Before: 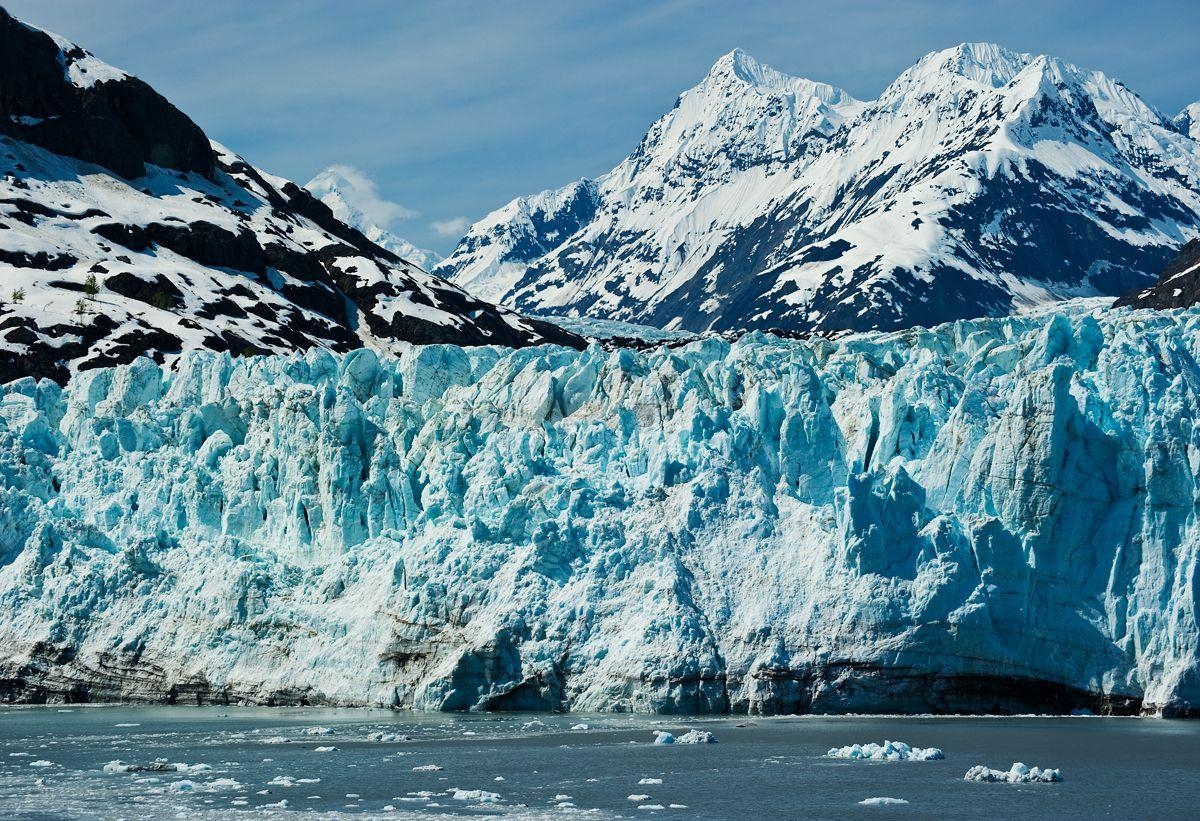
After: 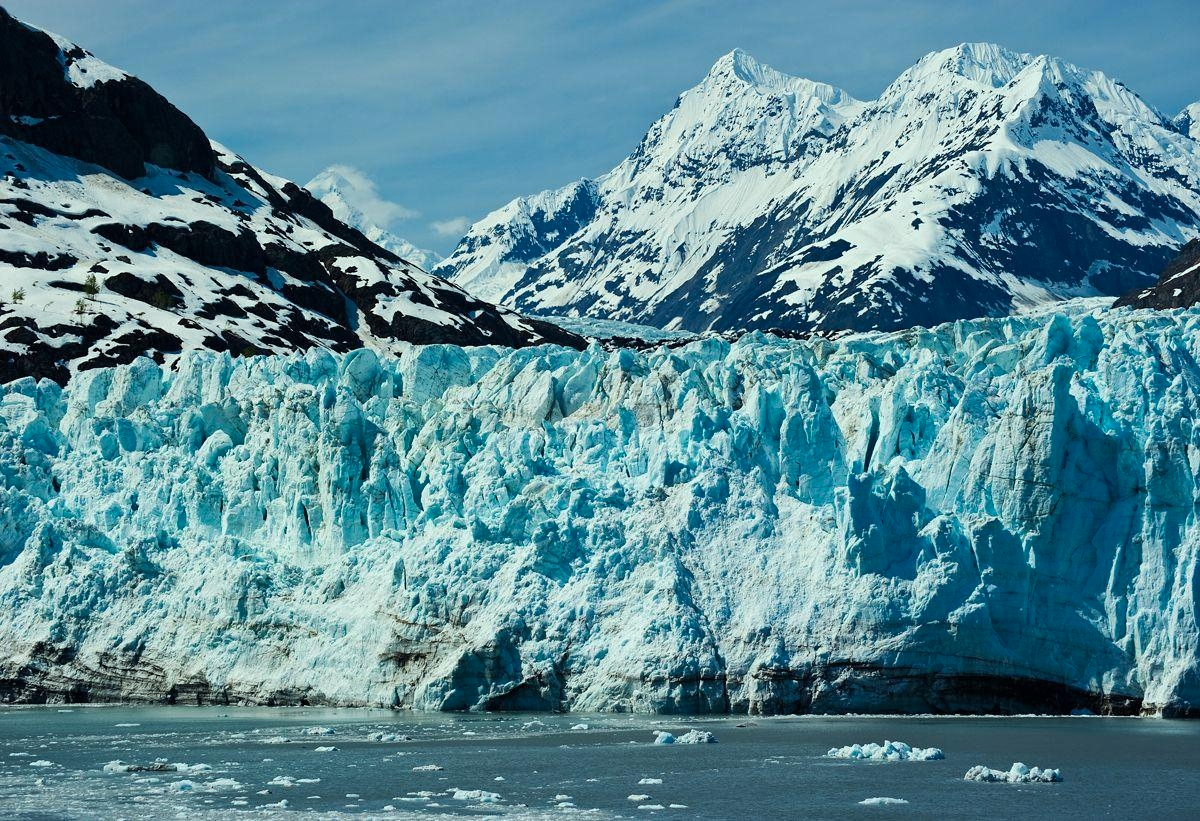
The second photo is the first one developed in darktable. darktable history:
color correction: highlights a* -6.59, highlights b* 0.815
